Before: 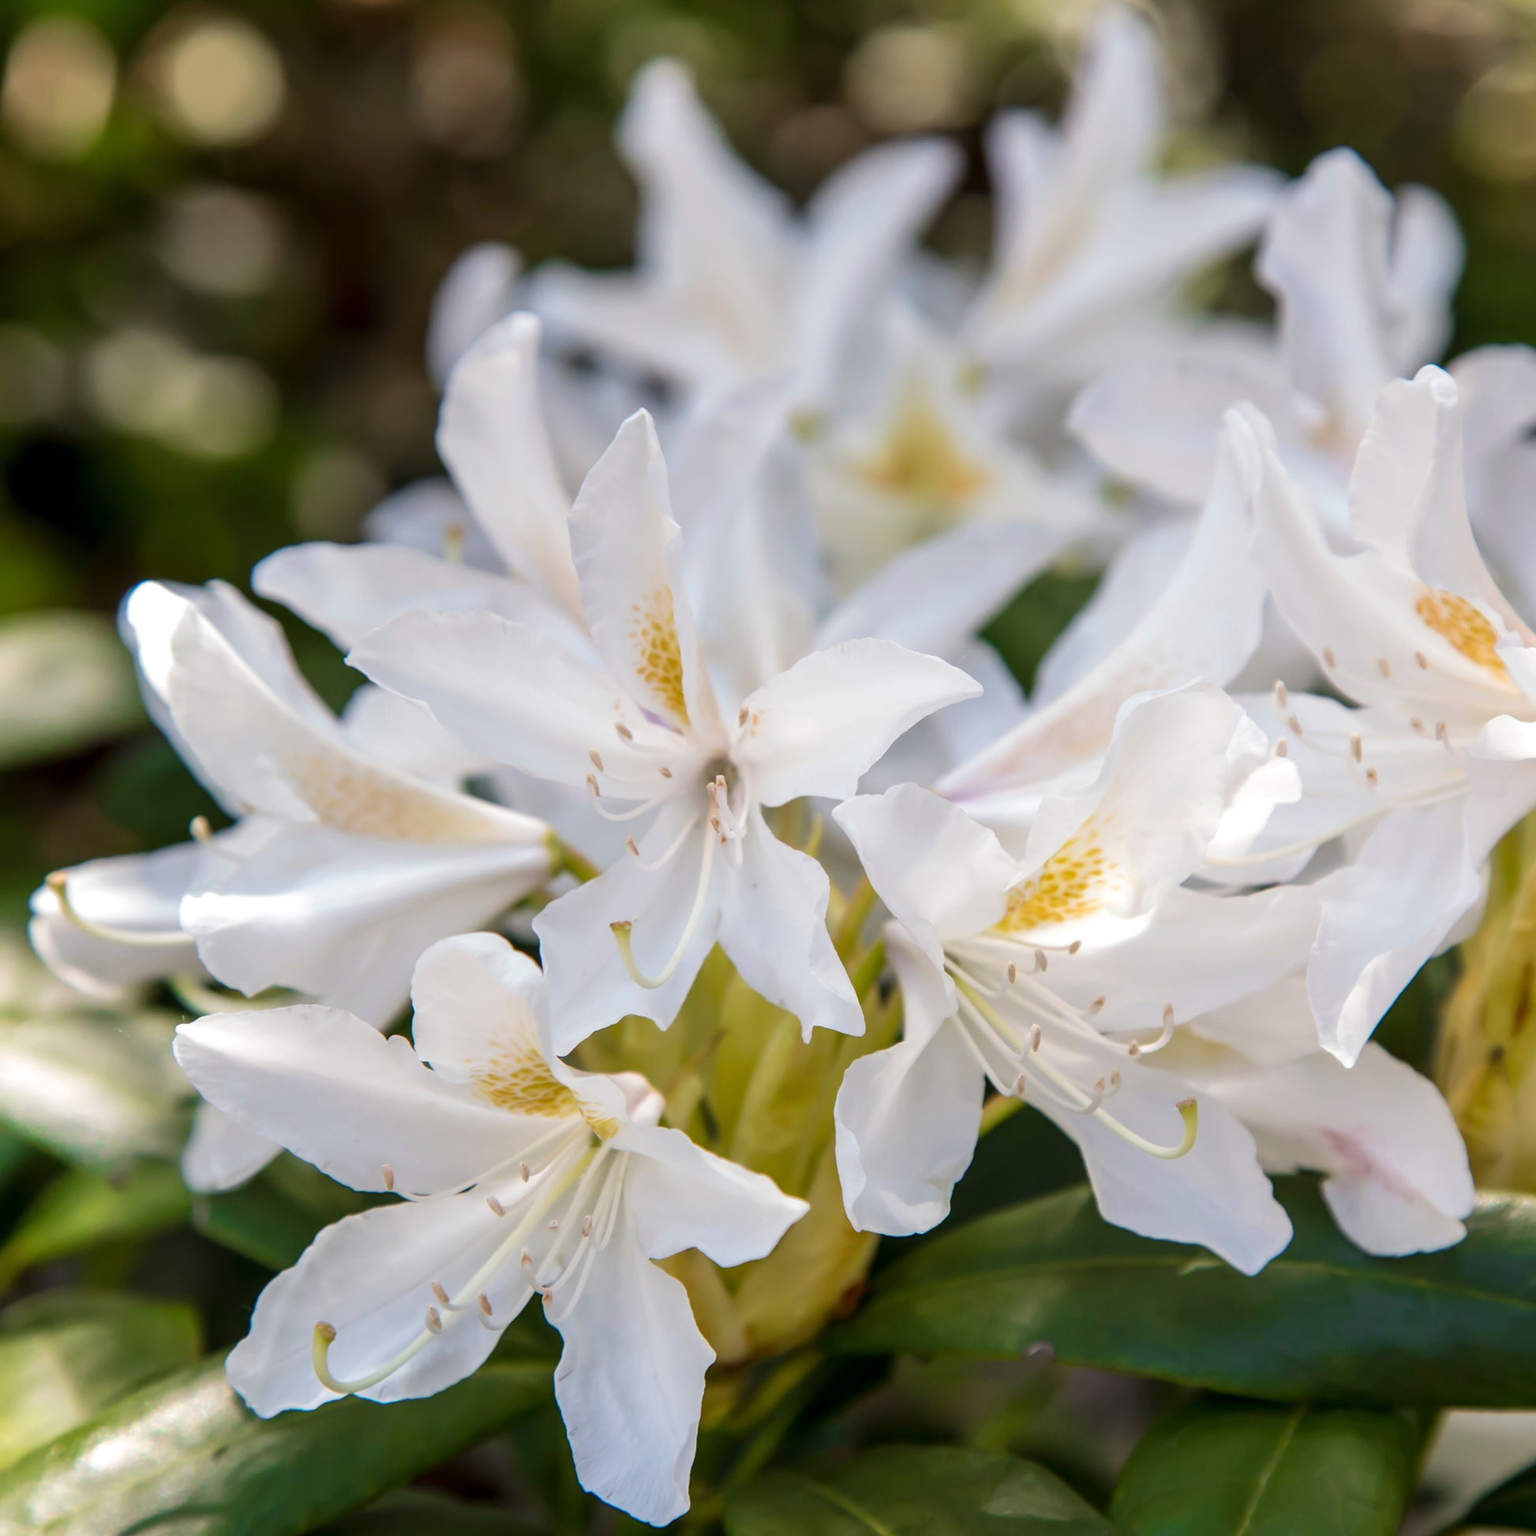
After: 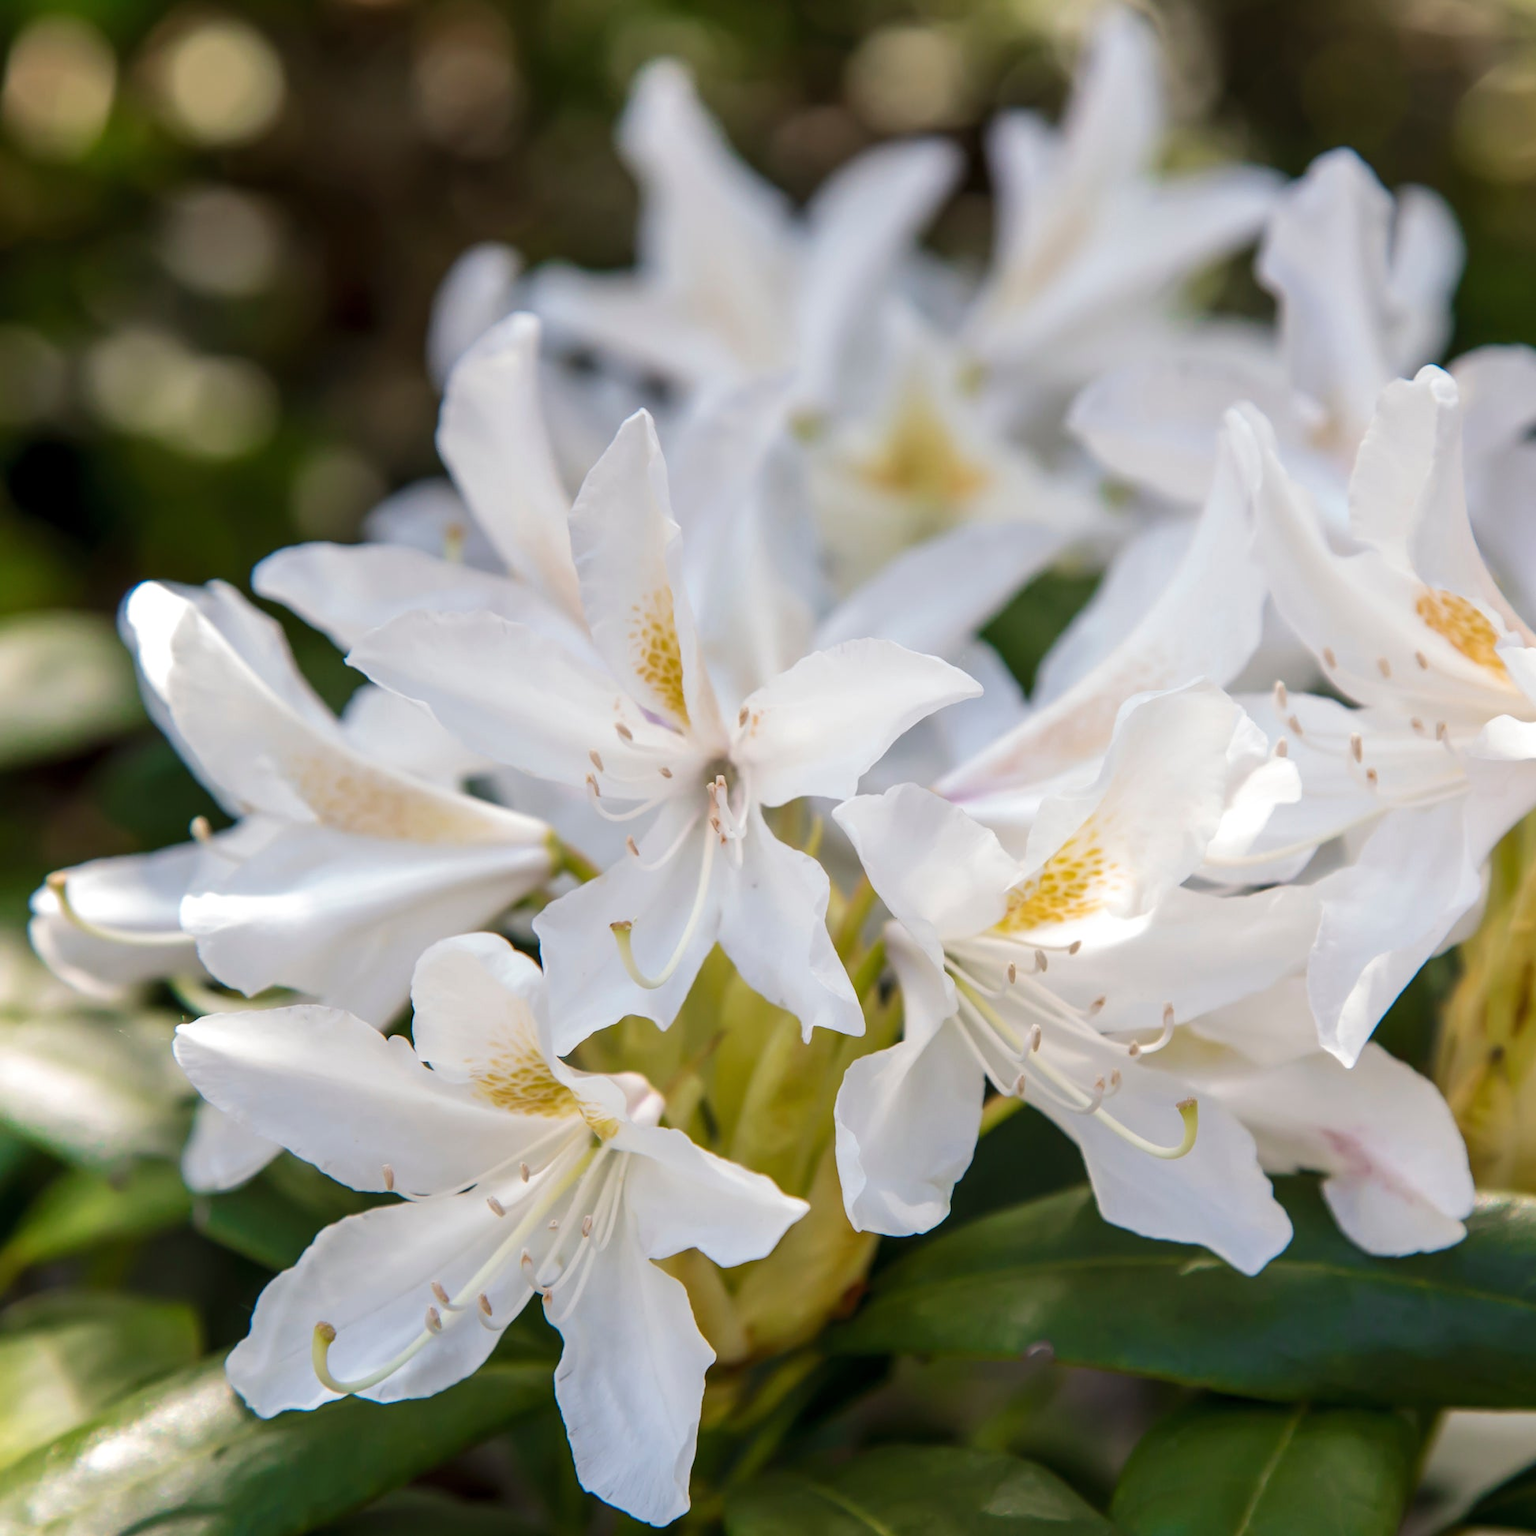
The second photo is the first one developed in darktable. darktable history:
fill light: on, module defaults
levels: mode automatic, gray 50.8%
